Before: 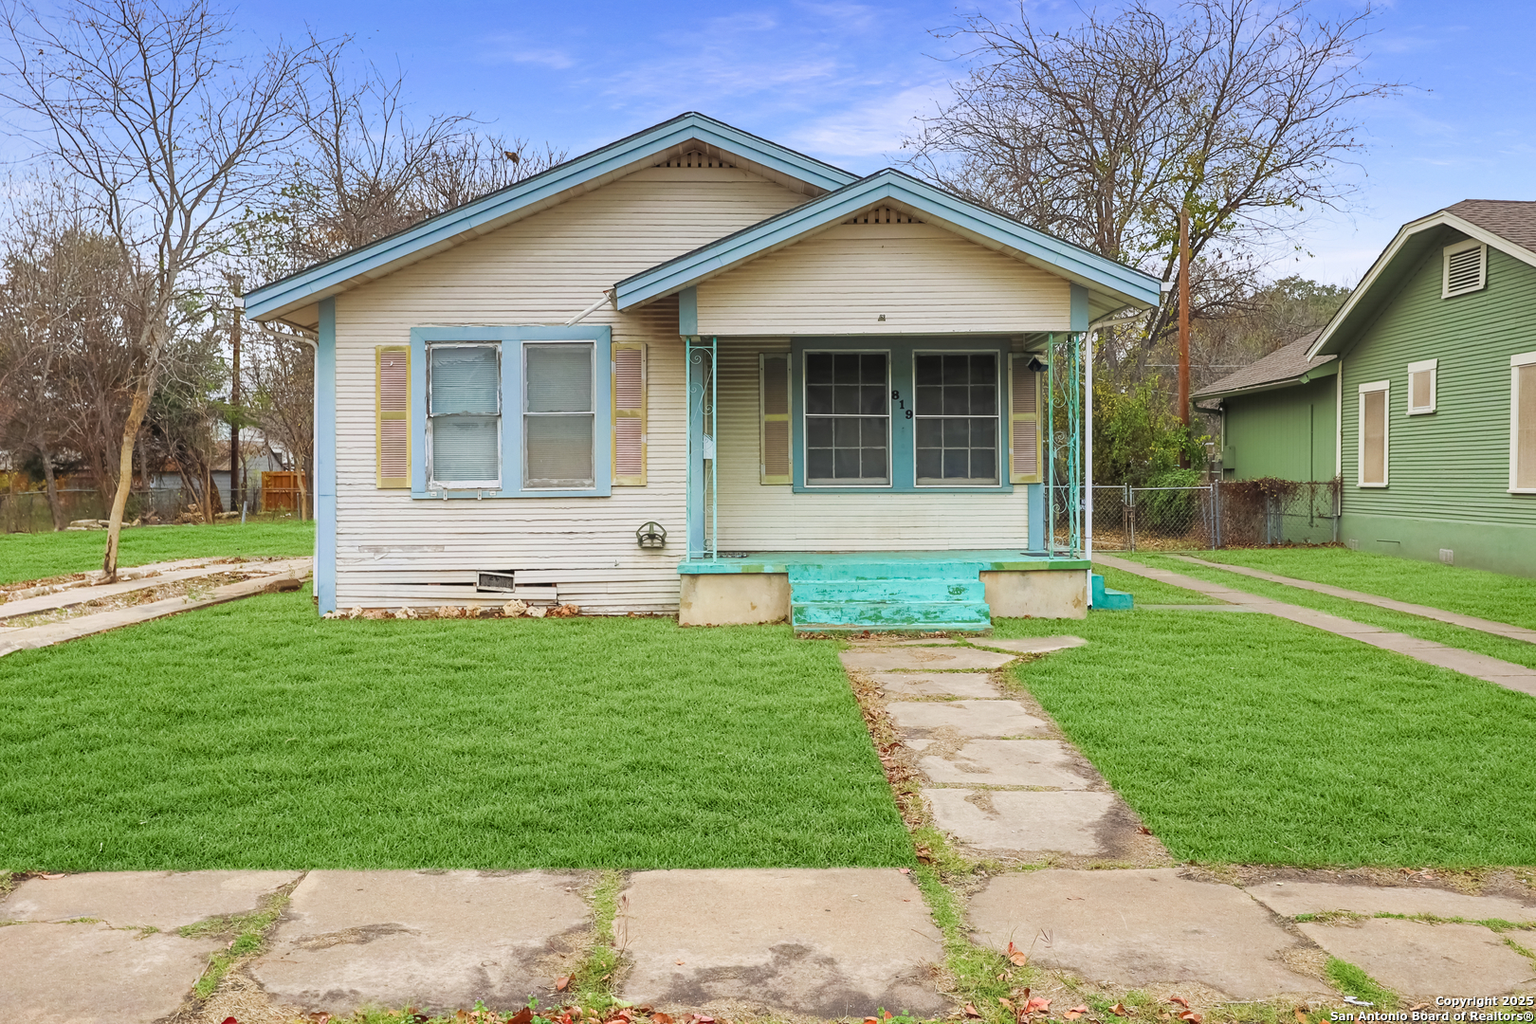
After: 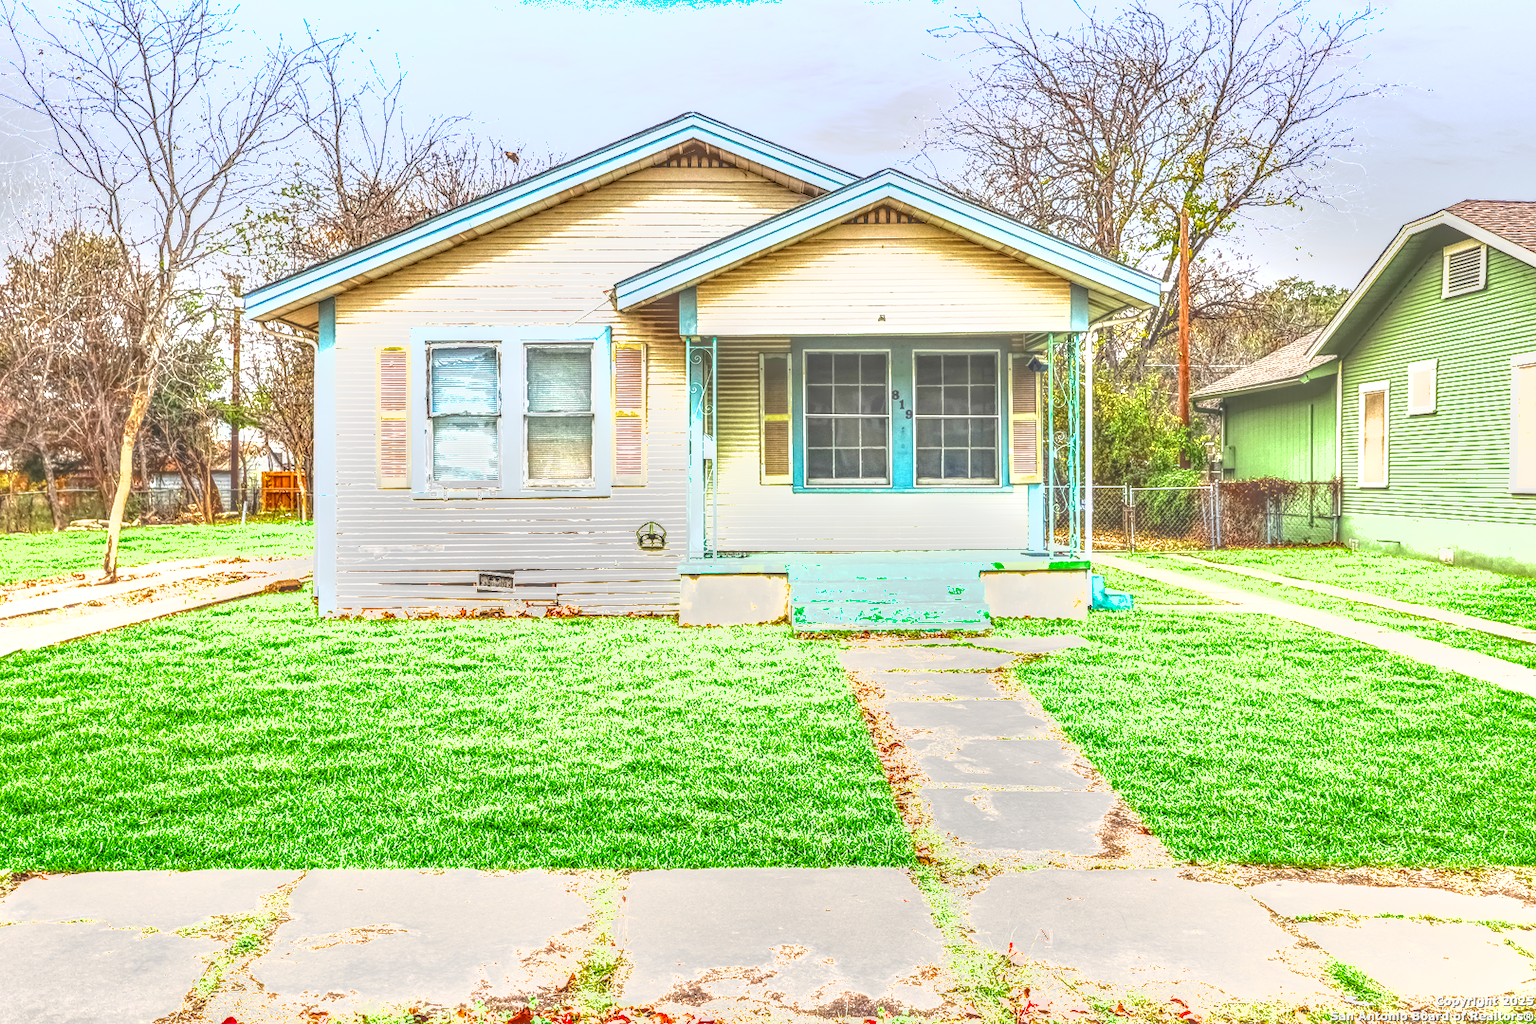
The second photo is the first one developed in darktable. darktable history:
shadows and highlights: soften with gaussian
exposure: black level correction 0.001, exposure 1.735 EV, compensate highlight preservation false
local contrast: highlights 0%, shadows 0%, detail 200%, midtone range 0.25
tone equalizer: -7 EV 0.15 EV, -6 EV 0.6 EV, -5 EV 1.15 EV, -4 EV 1.33 EV, -3 EV 1.15 EV, -2 EV 0.6 EV, -1 EV 0.15 EV, mask exposure compensation -0.5 EV
